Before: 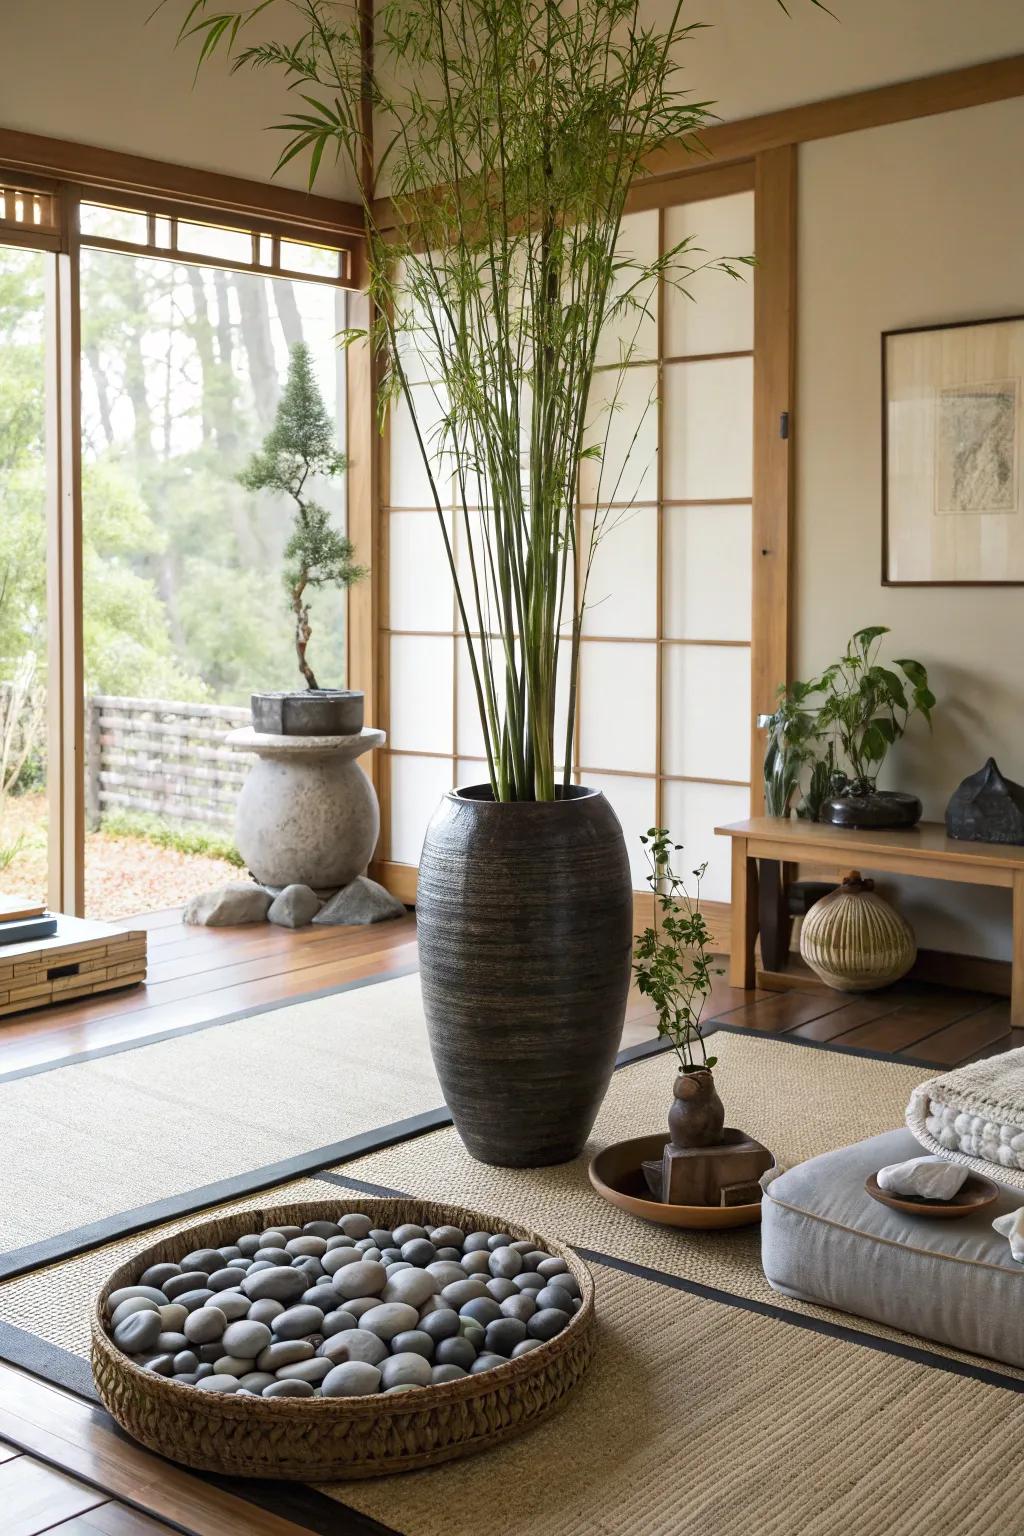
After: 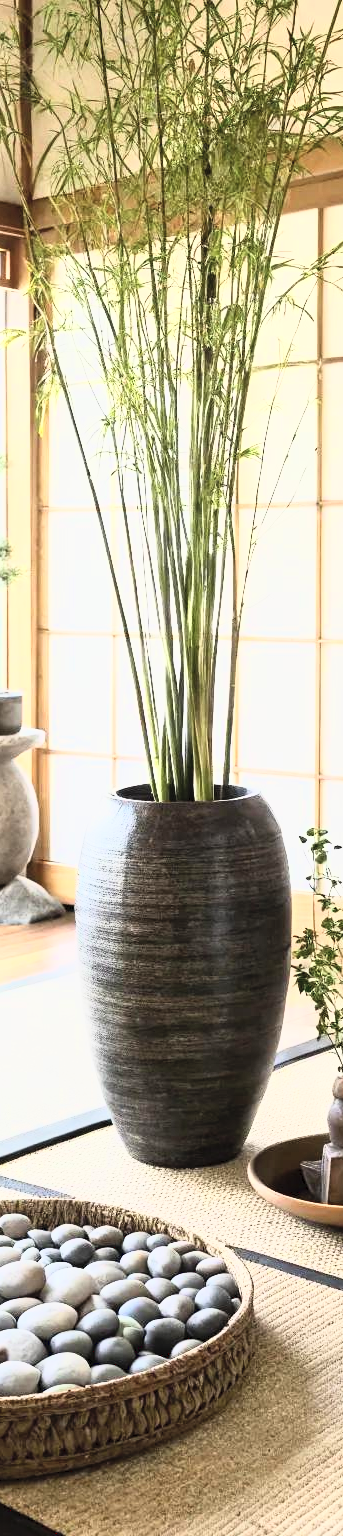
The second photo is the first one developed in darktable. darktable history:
crop: left 33.323%, right 33.165%
tone curve: curves: ch0 [(0.003, 0.032) (0.037, 0.037) (0.149, 0.117) (0.297, 0.318) (0.41, 0.48) (0.541, 0.649) (0.722, 0.857) (0.875, 0.946) (1, 0.98)]; ch1 [(0, 0) (0.305, 0.325) (0.453, 0.437) (0.482, 0.474) (0.501, 0.498) (0.506, 0.503) (0.559, 0.576) (0.6, 0.635) (0.656, 0.707) (1, 1)]; ch2 [(0, 0) (0.323, 0.277) (0.408, 0.399) (0.45, 0.48) (0.499, 0.502) (0.515, 0.532) (0.573, 0.602) (0.653, 0.675) (0.75, 0.756) (1, 1)]
contrast brightness saturation: contrast 0.378, brightness 0.541
exposure: black level correction 0.001, exposure 0.141 EV, compensate highlight preservation false
